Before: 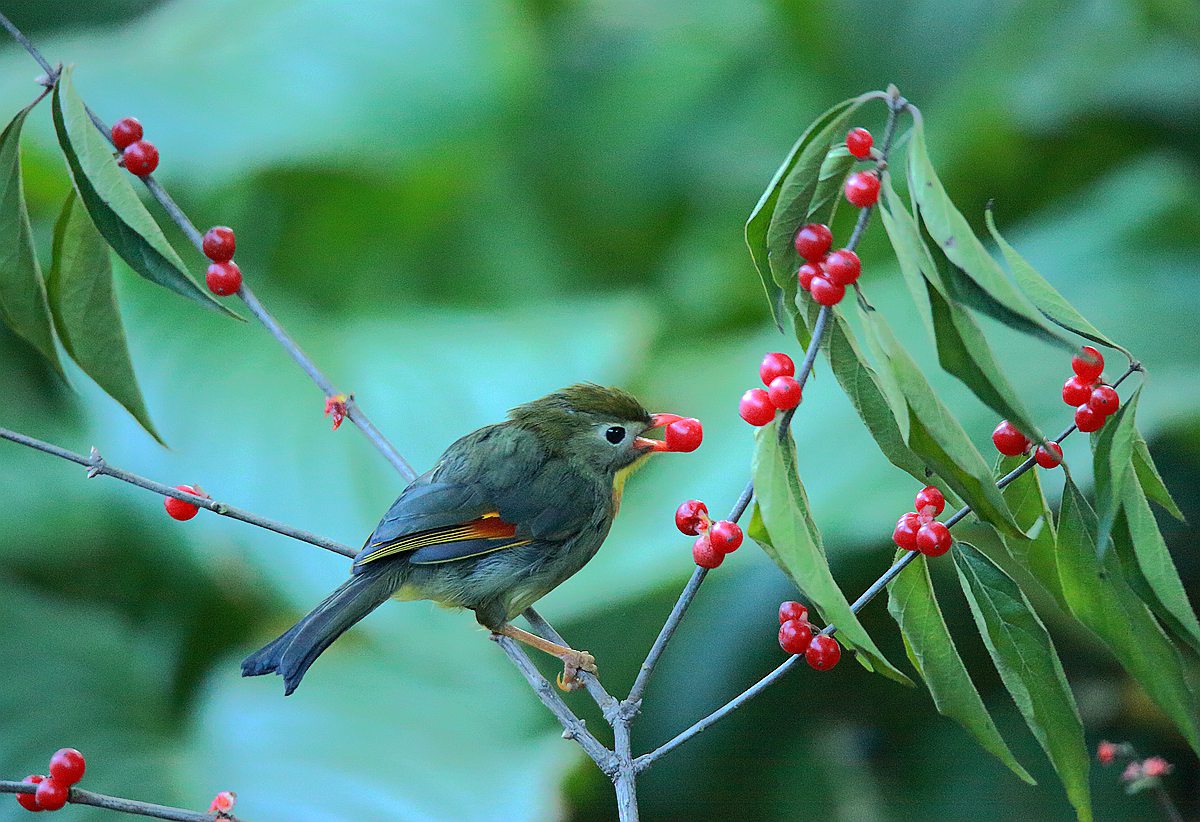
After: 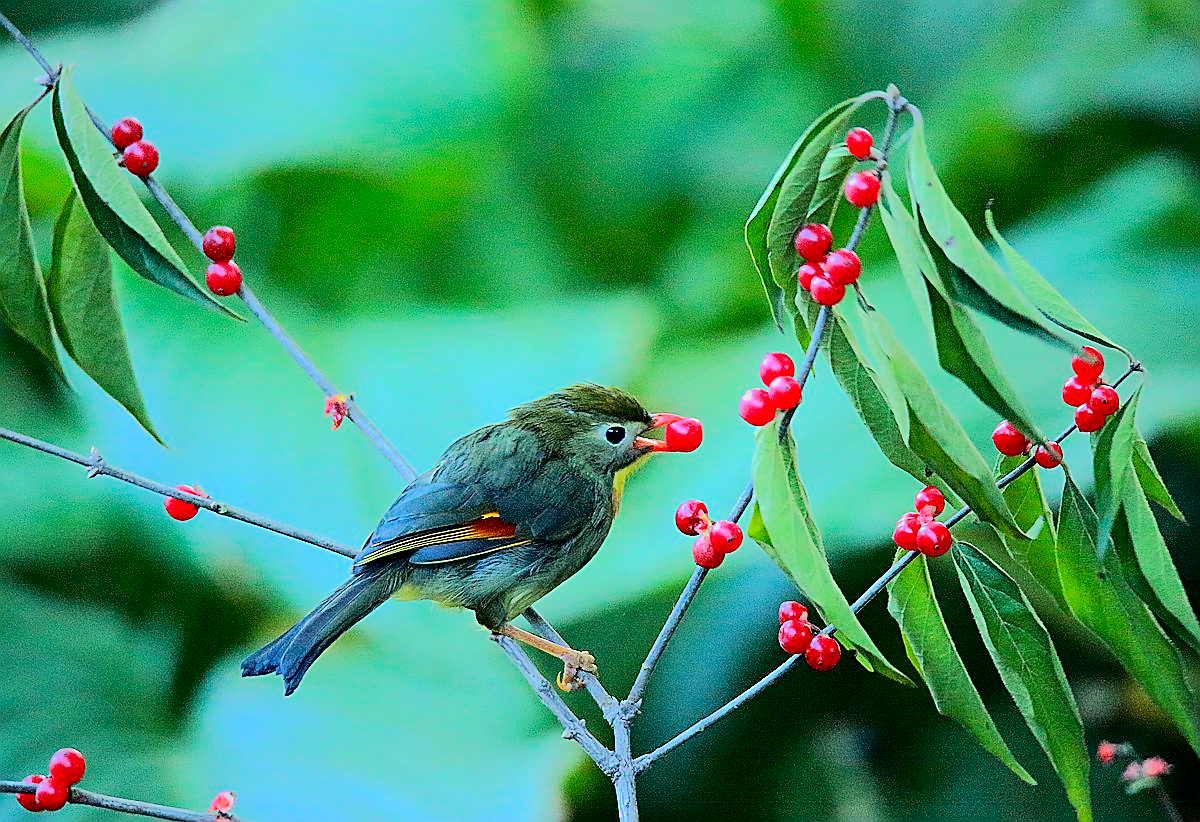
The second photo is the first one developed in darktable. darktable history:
contrast brightness saturation: saturation 0.179
exposure: black level correction 0.009, exposure -0.646 EV, compensate exposure bias true, compensate highlight preservation false
sharpen: on, module defaults
tone equalizer: -7 EV 0.152 EV, -6 EV 0.605 EV, -5 EV 1.18 EV, -4 EV 1.3 EV, -3 EV 1.14 EV, -2 EV 0.6 EV, -1 EV 0.15 EV, edges refinement/feathering 500, mask exposure compensation -1.57 EV, preserve details no
